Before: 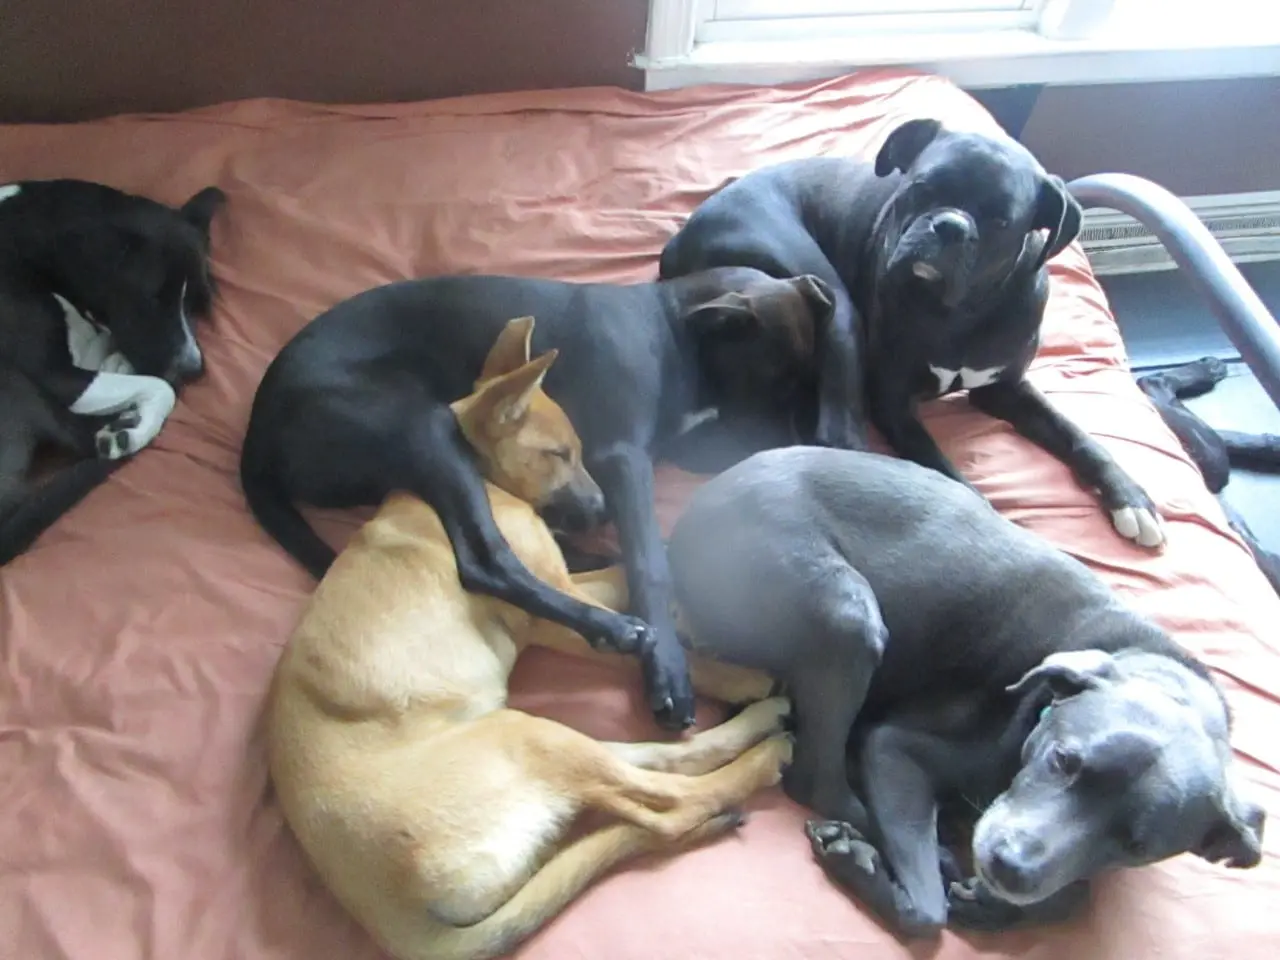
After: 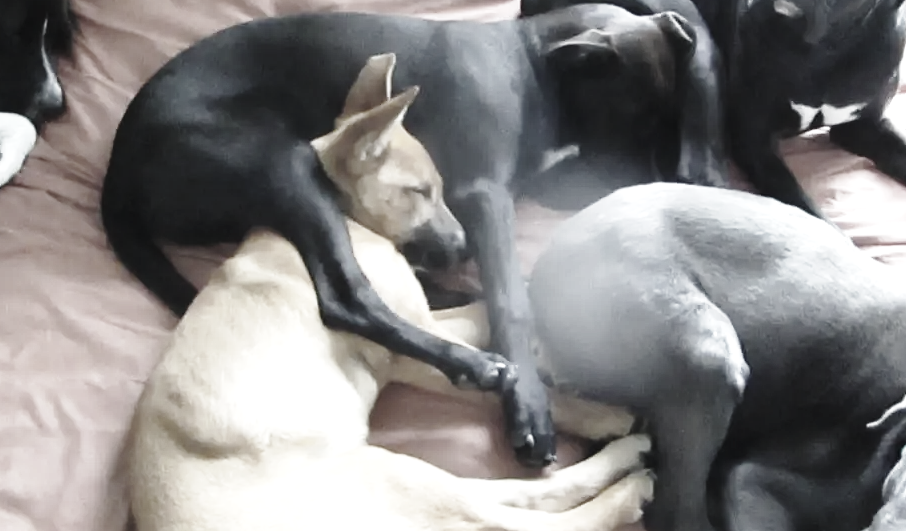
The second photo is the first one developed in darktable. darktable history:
color balance rgb: perceptual saturation grading › global saturation 20%, perceptual saturation grading › highlights -25.466%, perceptual saturation grading › shadows 49.77%, perceptual brilliance grading › global brilliance 14.537%, perceptual brilliance grading › shadows -34.679%, contrast 4.839%
base curve: curves: ch0 [(0, 0) (0.028, 0.03) (0.121, 0.232) (0.46, 0.748) (0.859, 0.968) (1, 1)], preserve colors none
color correction: highlights b* 0.016, saturation 0.256
crop: left 10.891%, top 27.403%, right 18.315%, bottom 17.259%
